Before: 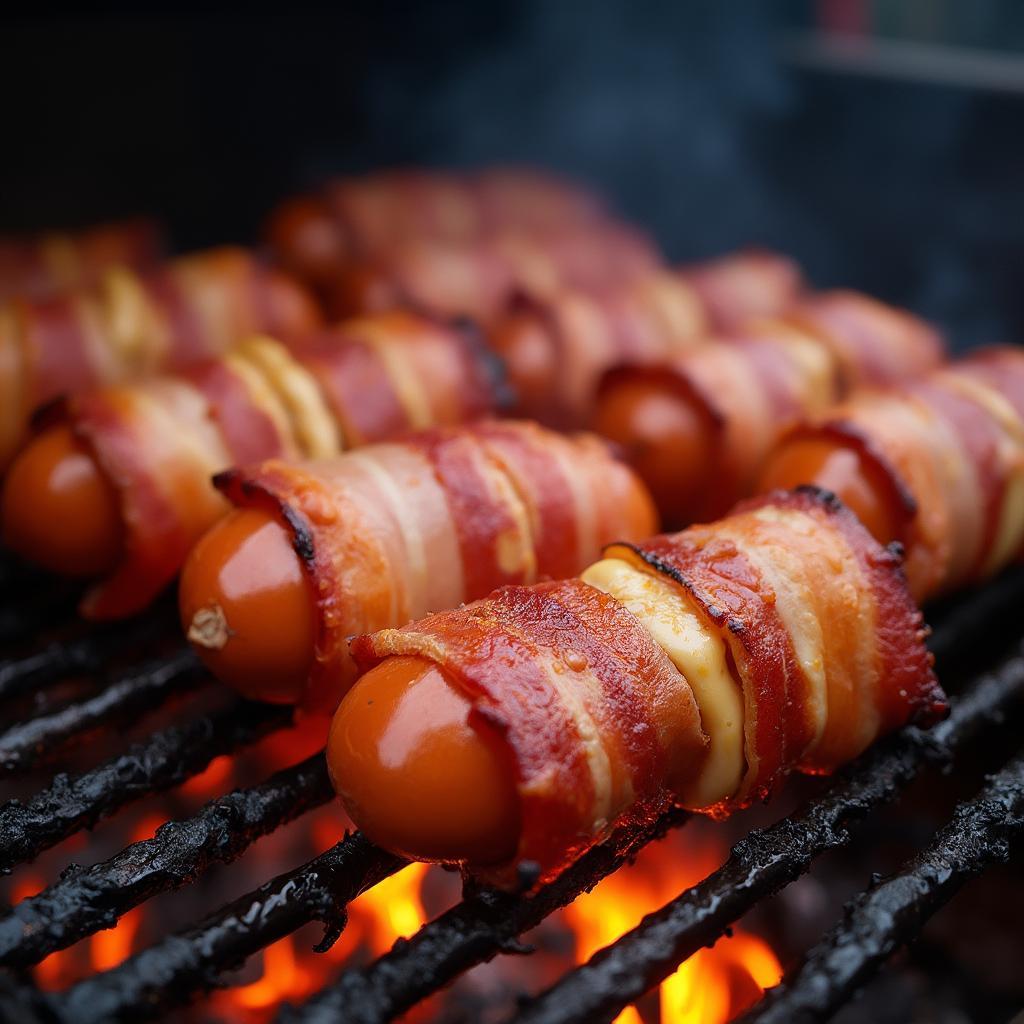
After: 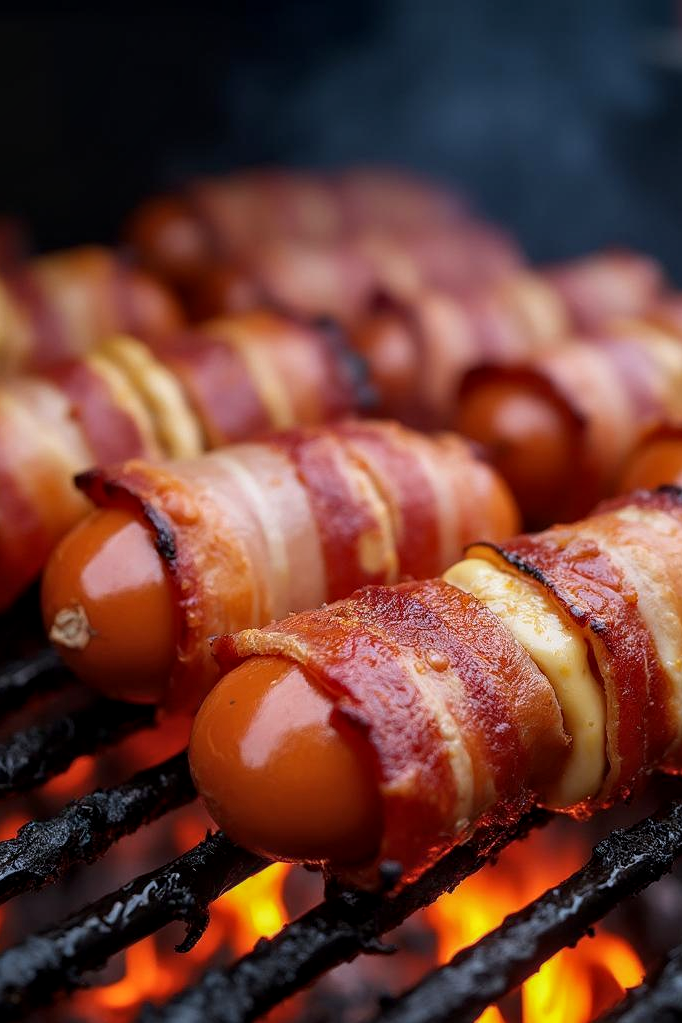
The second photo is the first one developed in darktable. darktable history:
white balance: red 0.974, blue 1.044
crop and rotate: left 13.537%, right 19.796%
local contrast: on, module defaults
